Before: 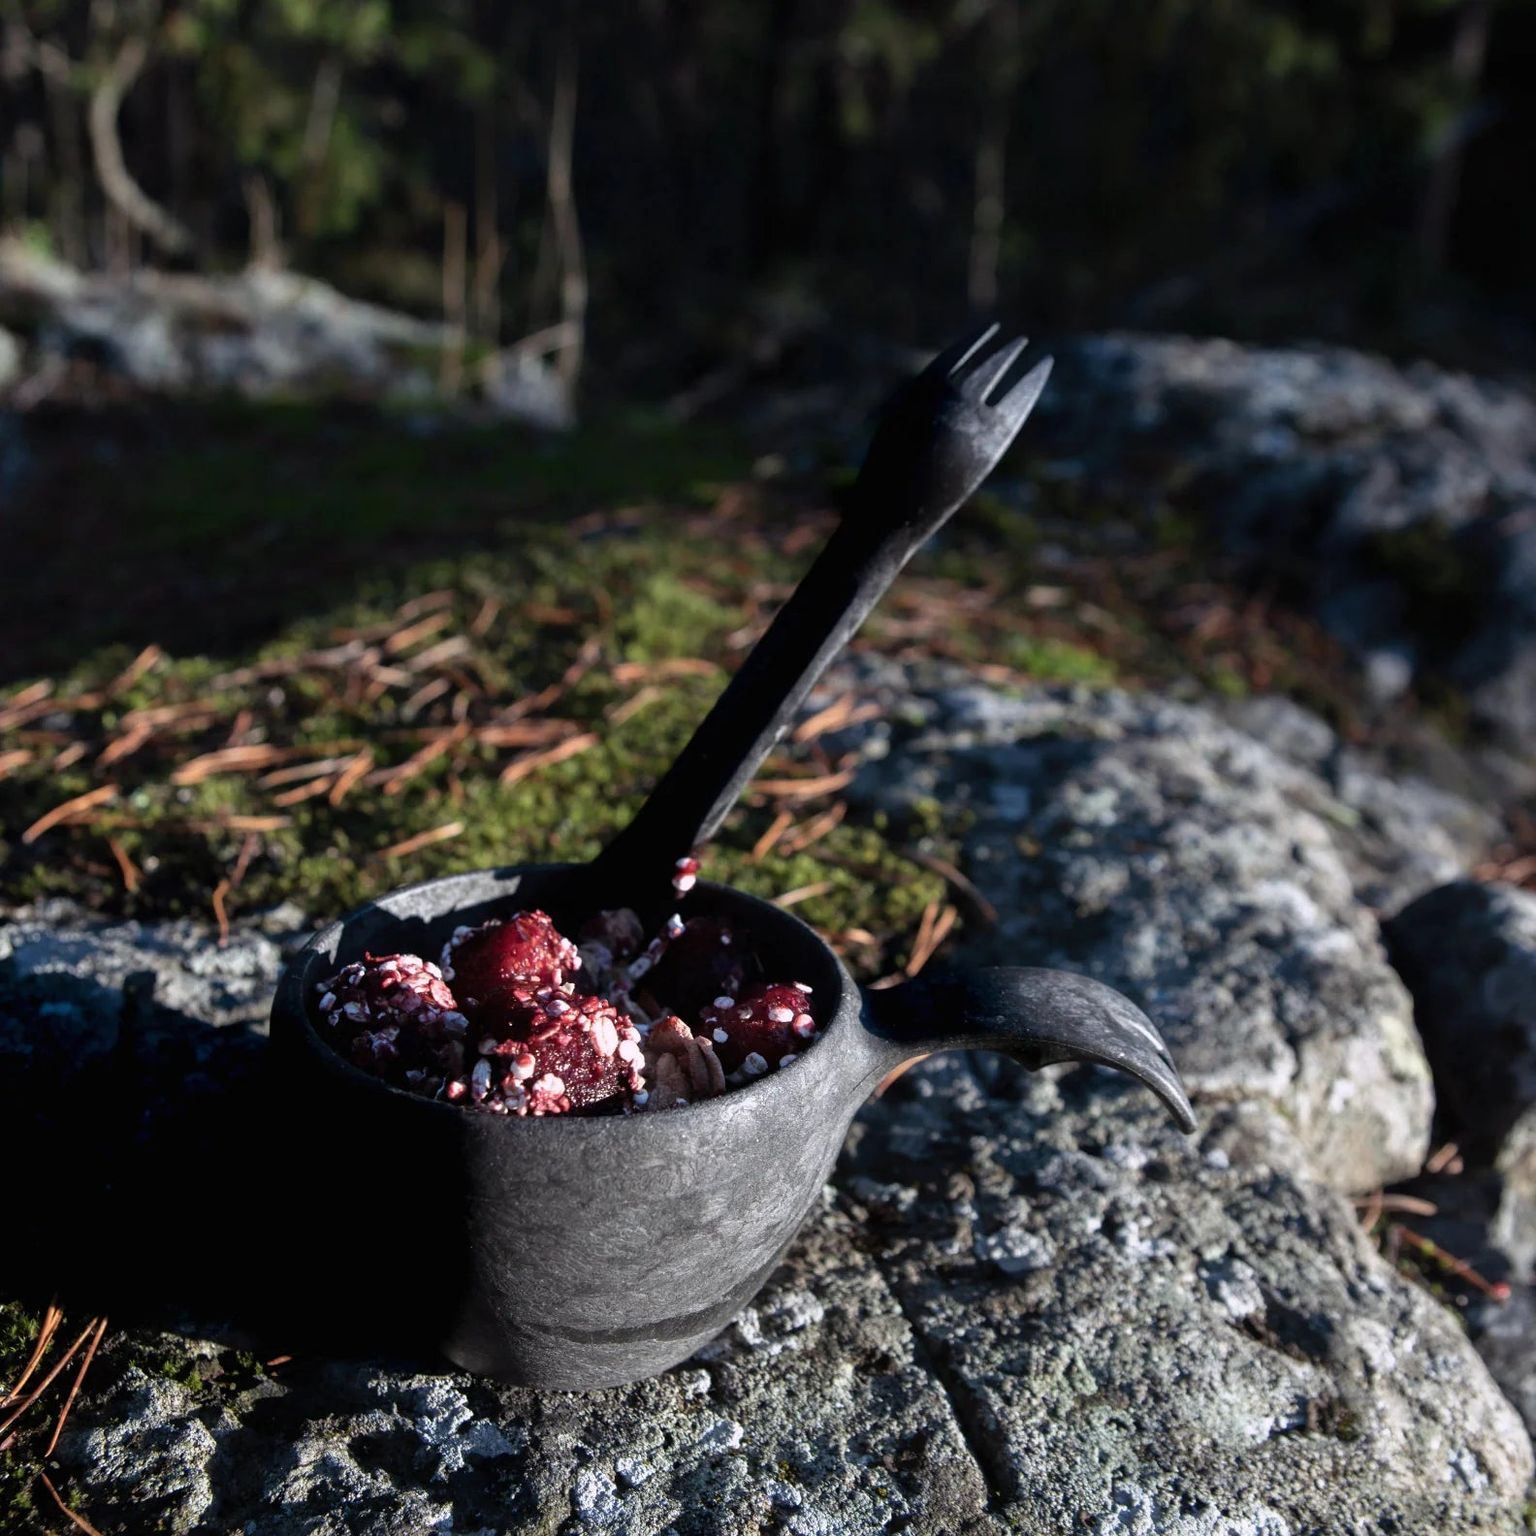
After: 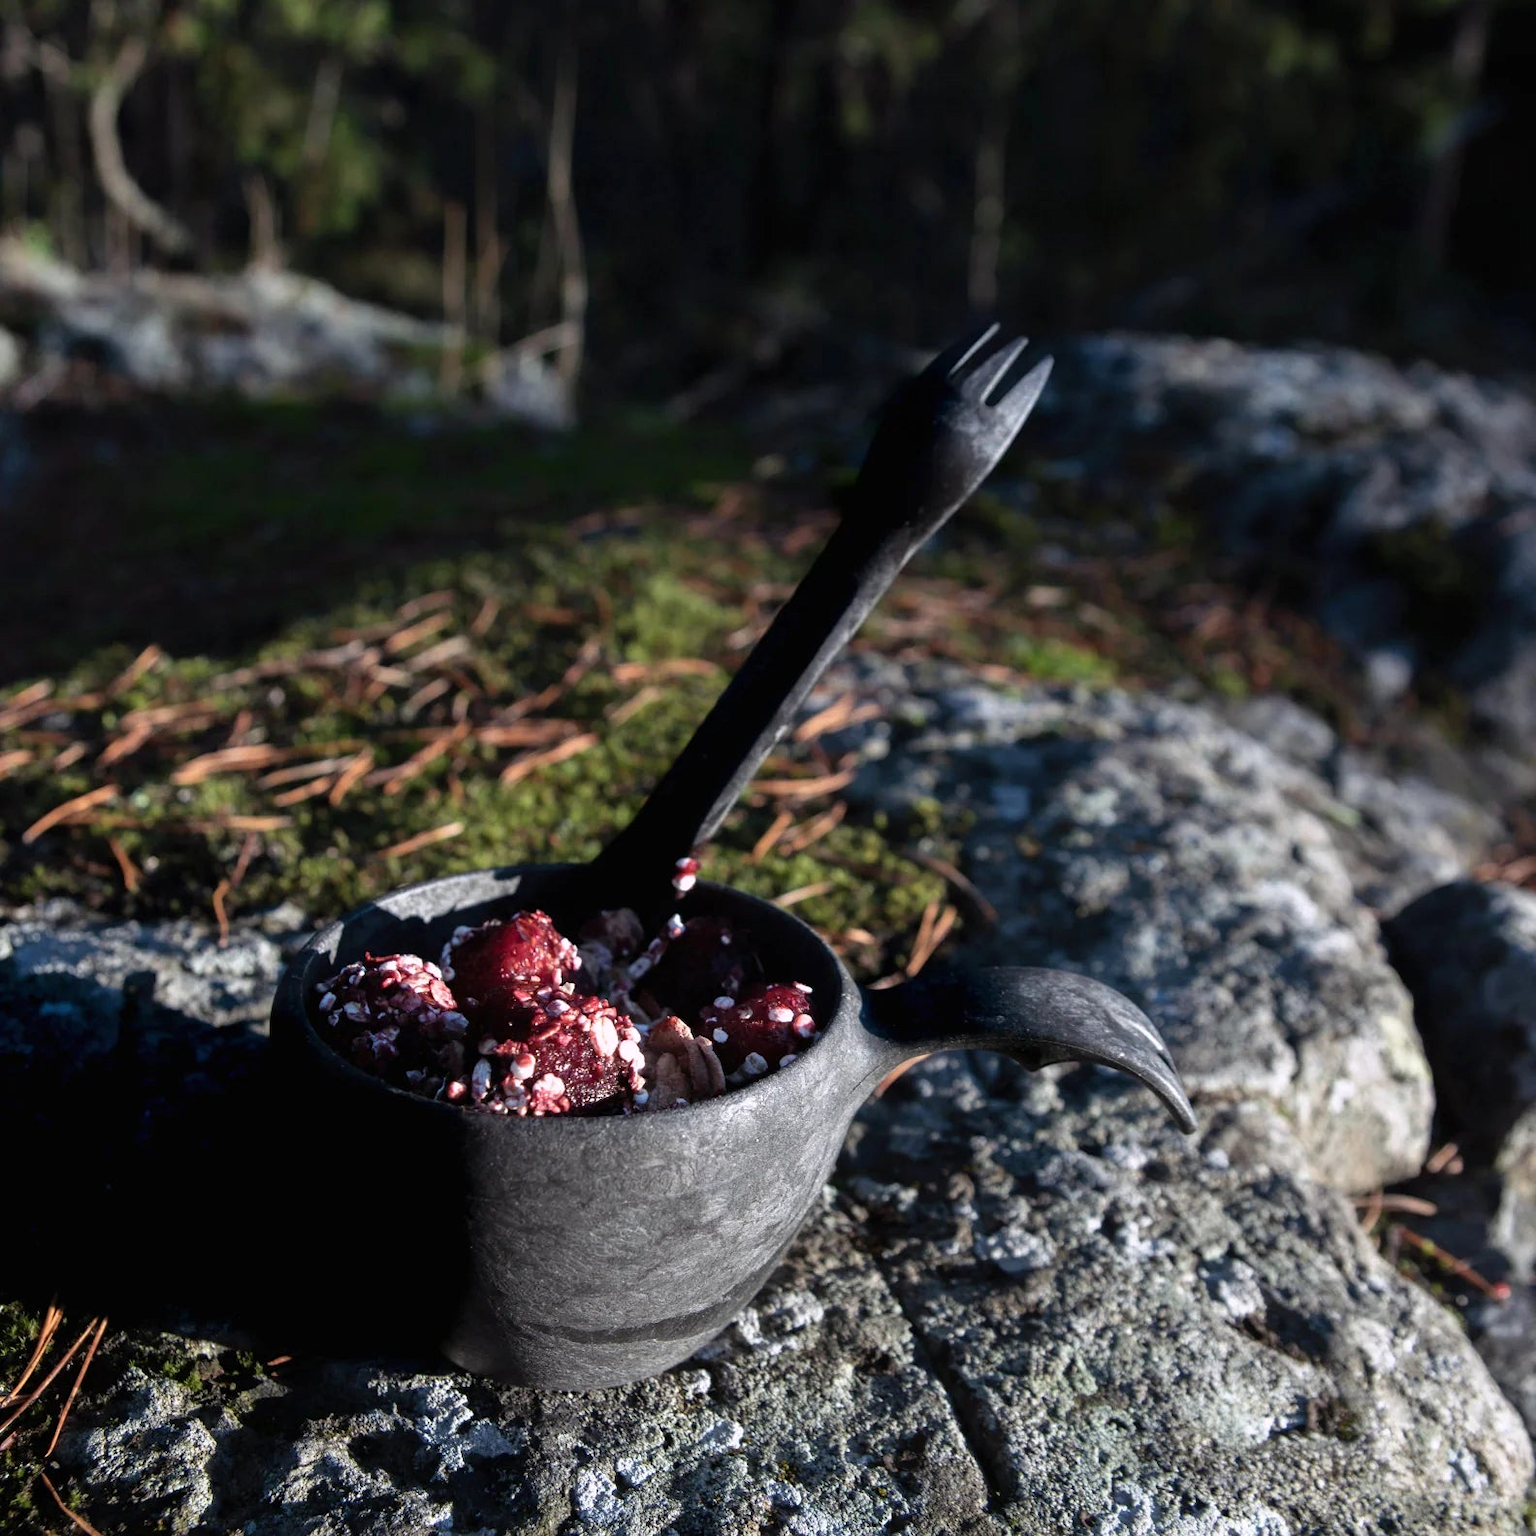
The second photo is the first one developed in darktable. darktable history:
exposure: exposure 0.078 EV, compensate highlight preservation false
